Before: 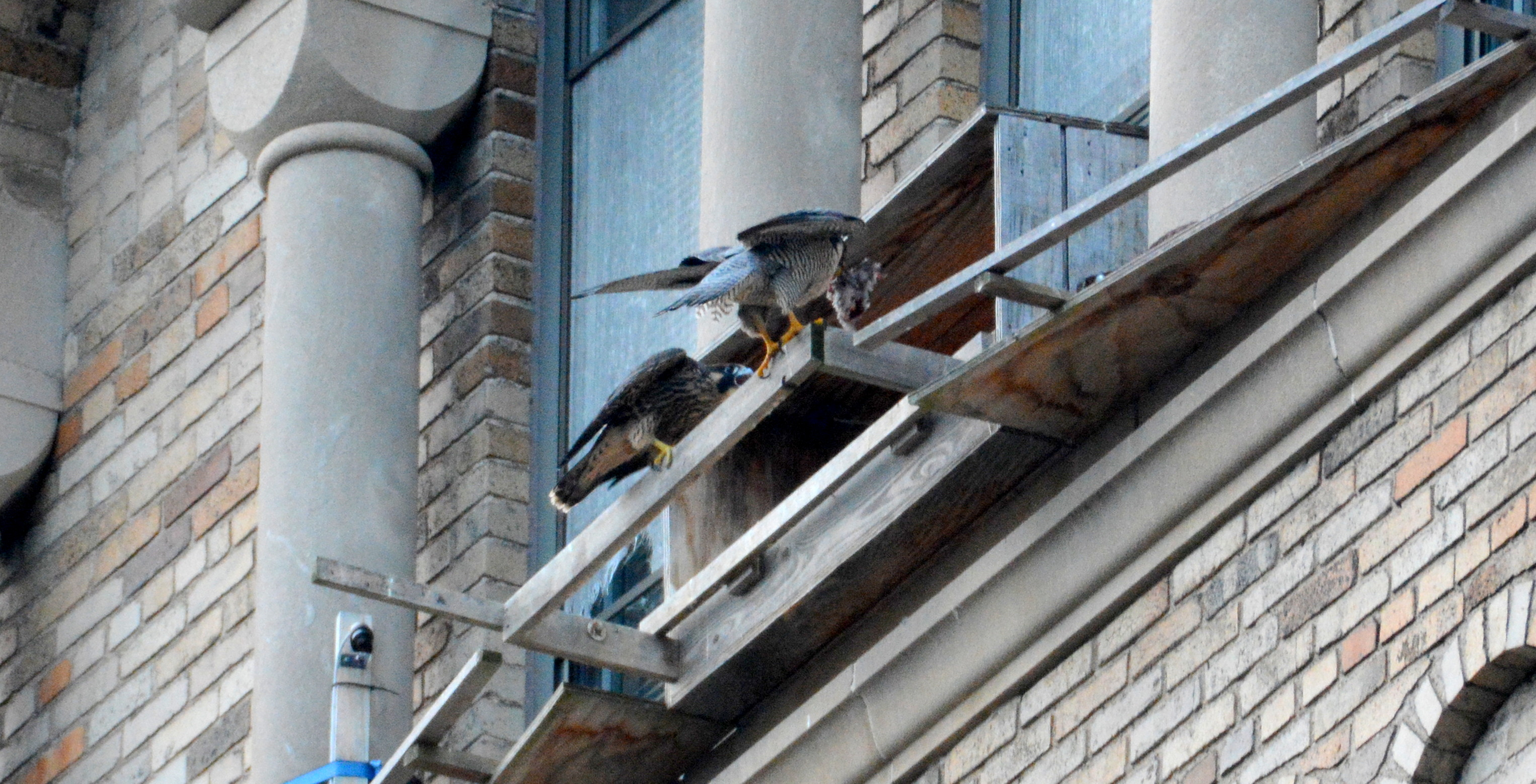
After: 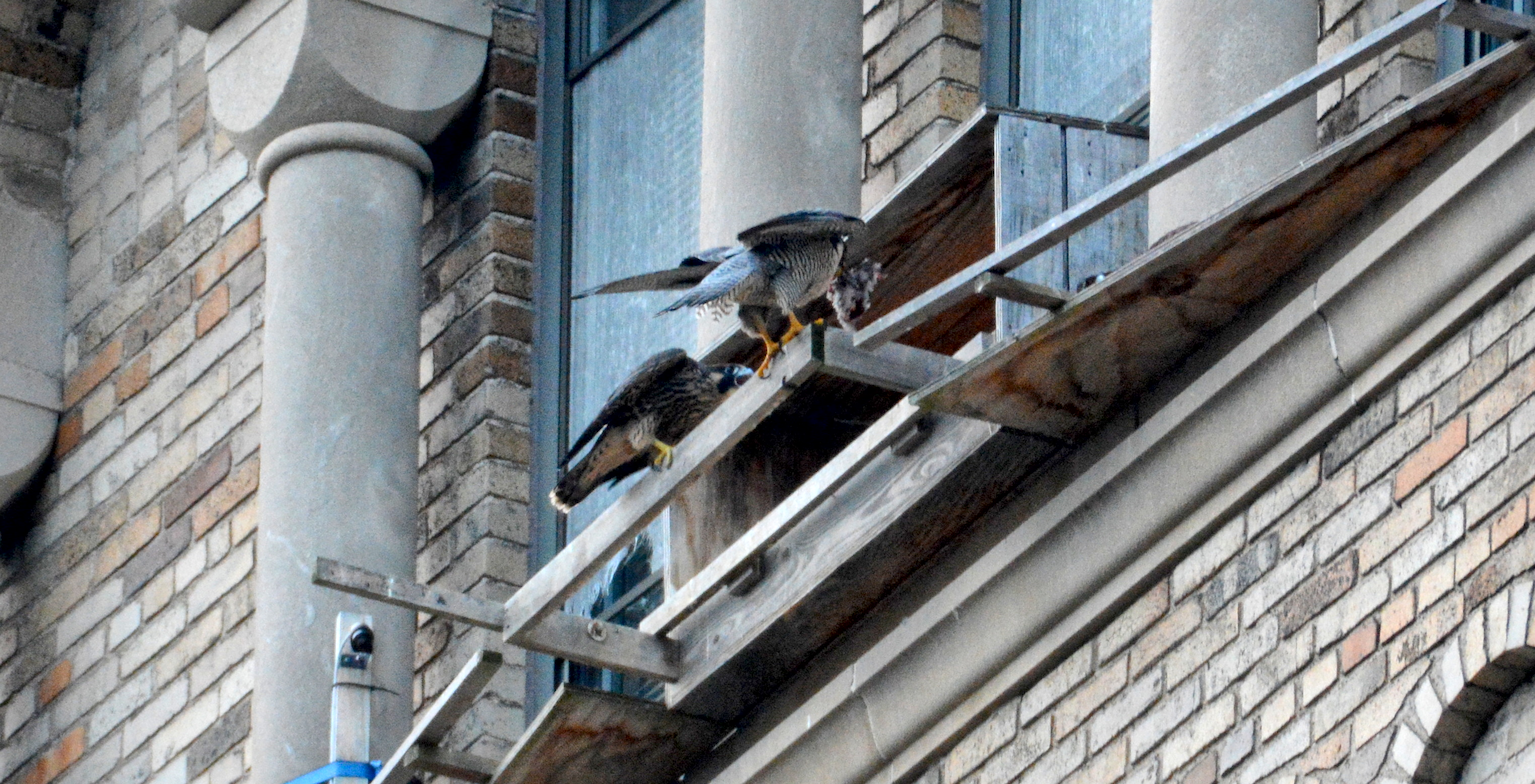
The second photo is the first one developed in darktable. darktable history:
local contrast: mode bilateral grid, contrast 20, coarseness 50, detail 143%, midtone range 0.2
